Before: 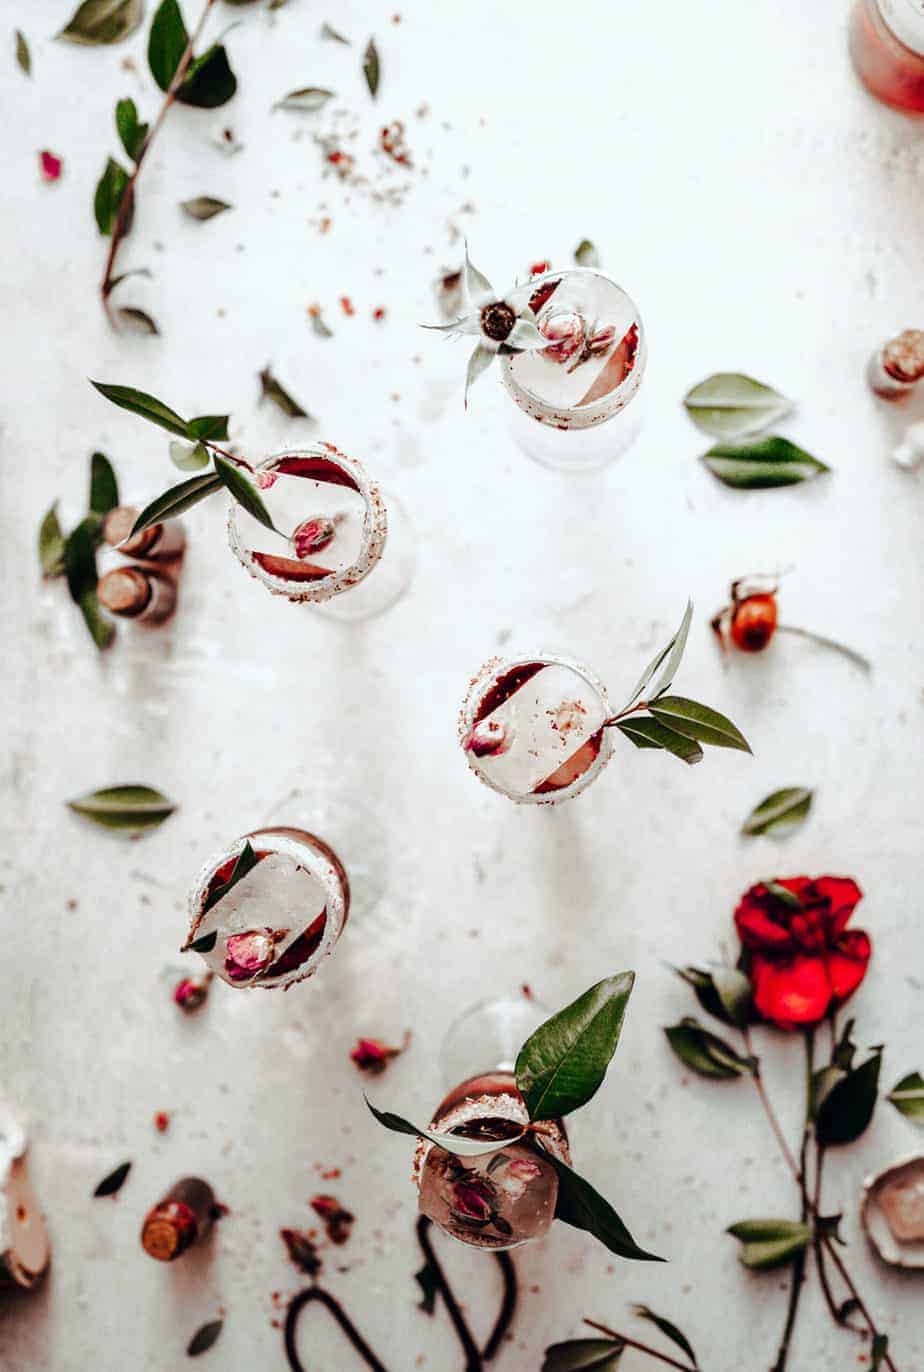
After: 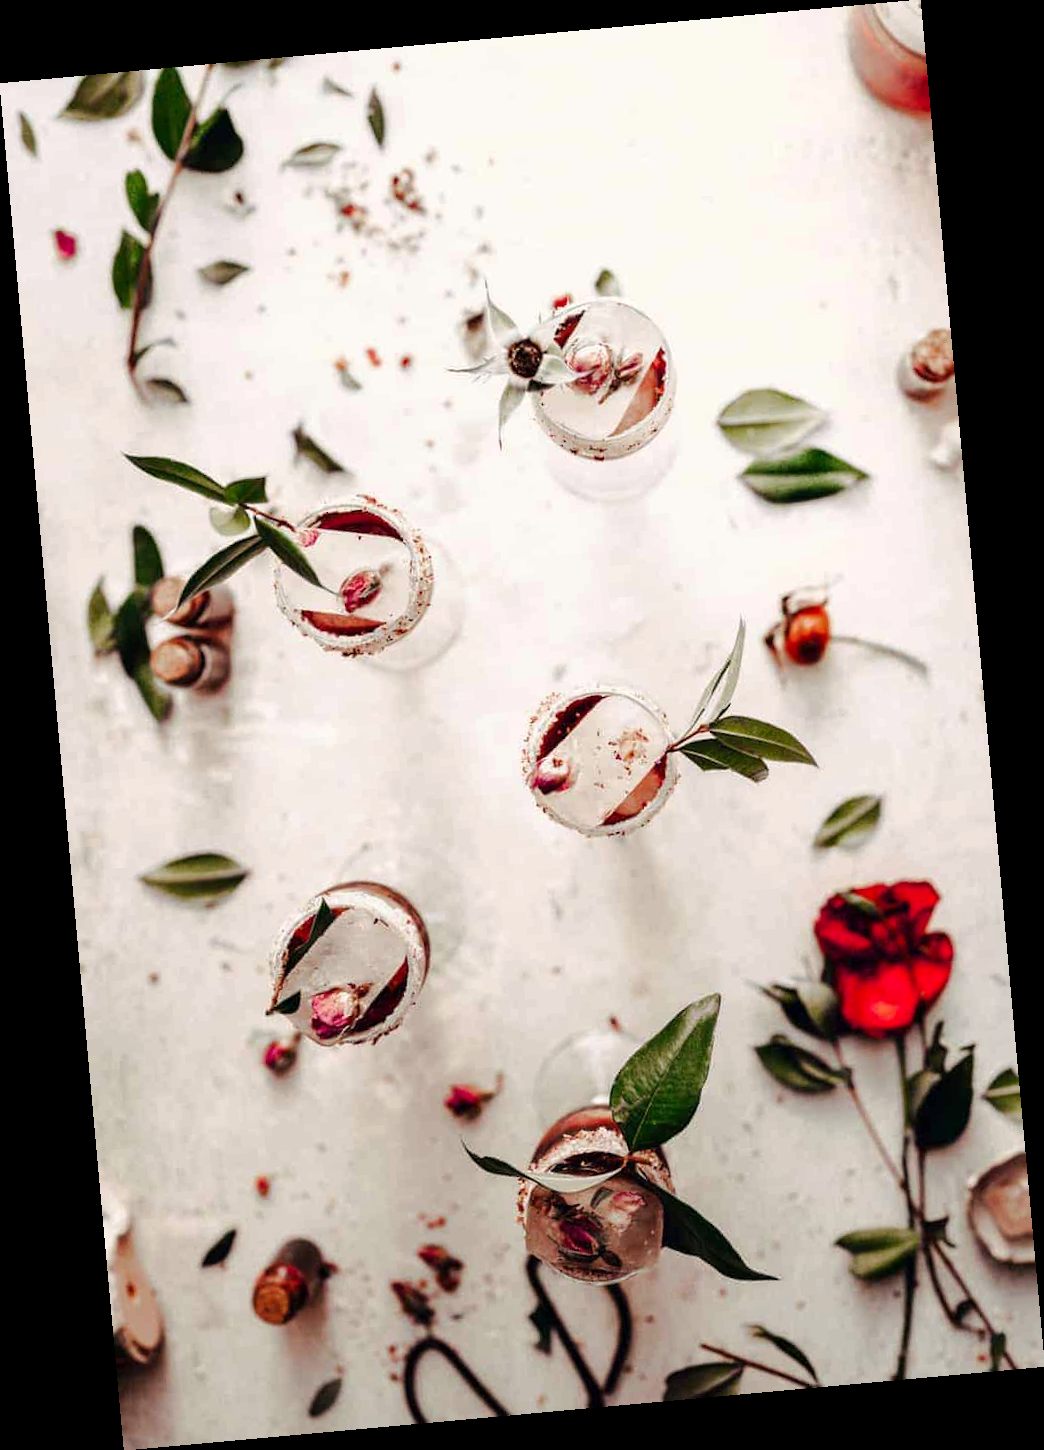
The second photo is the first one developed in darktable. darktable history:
rotate and perspective: rotation -5.2°, automatic cropping off
color correction: highlights a* 3.84, highlights b* 5.07
